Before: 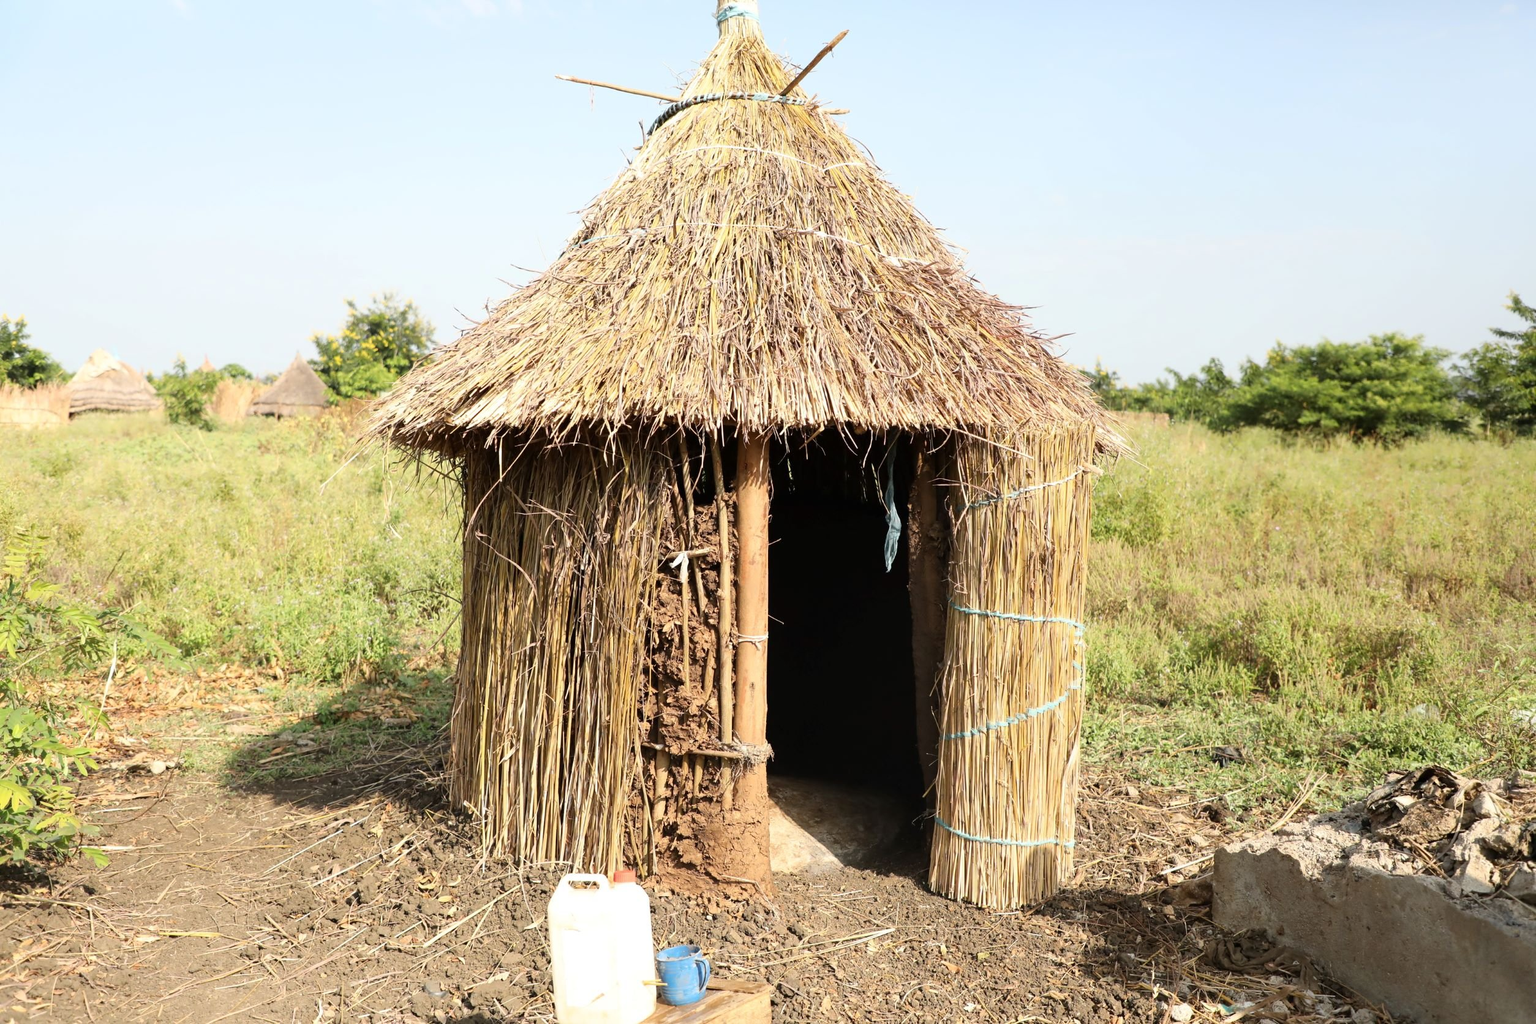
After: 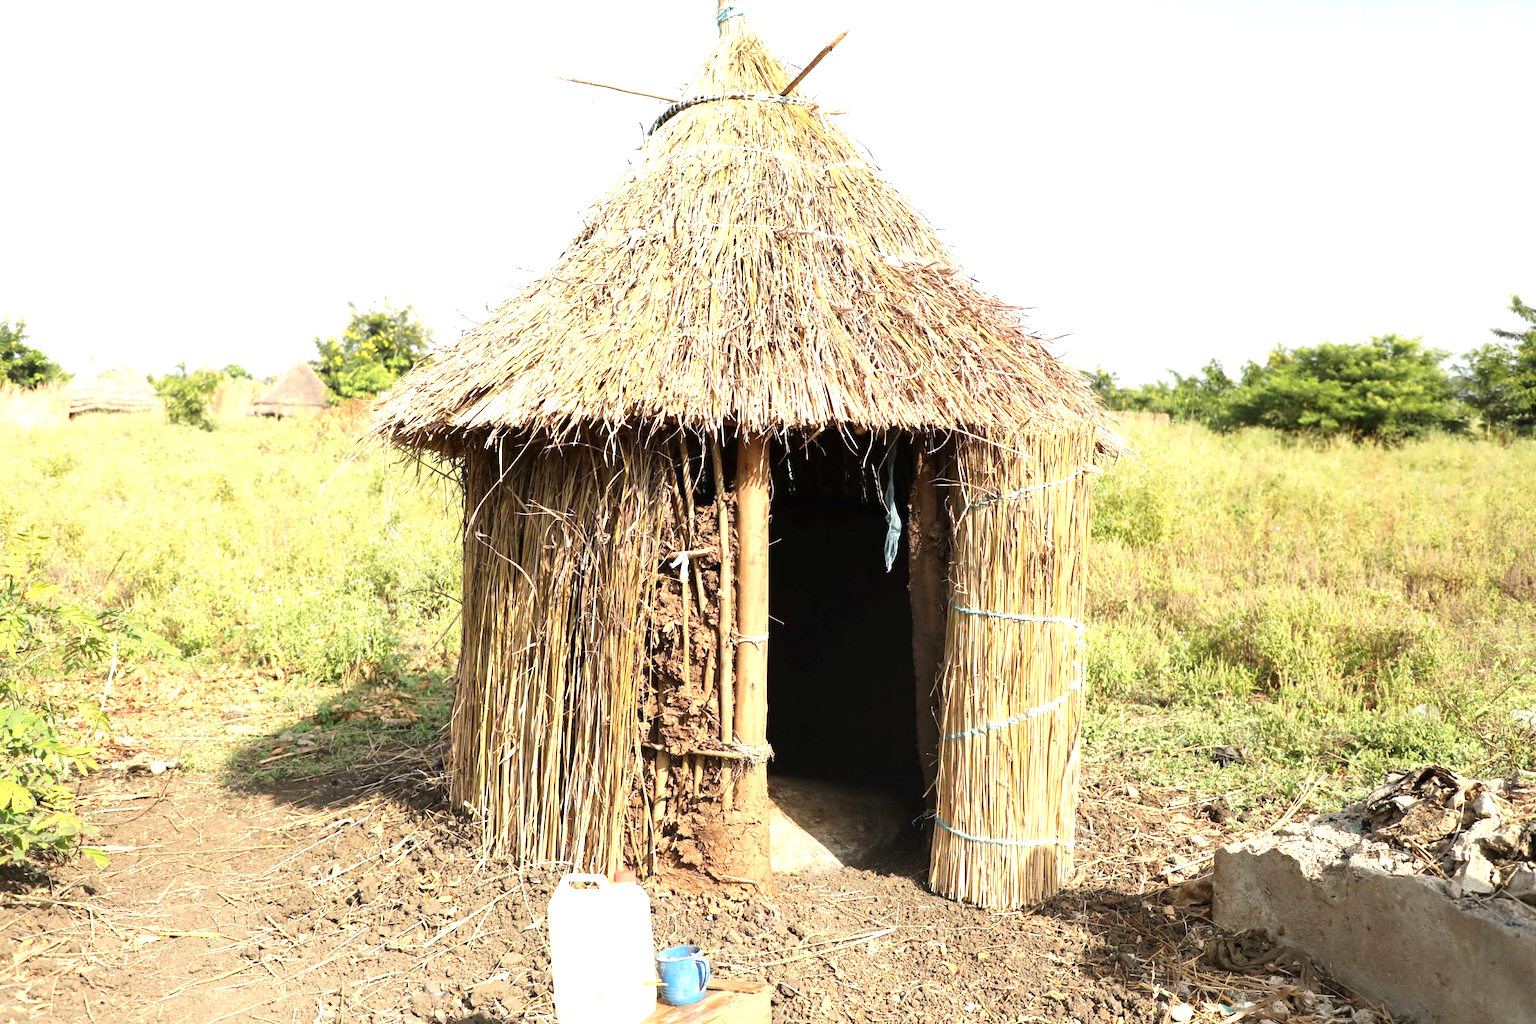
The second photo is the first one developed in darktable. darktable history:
exposure: exposure 0.648 EV, compensate exposure bias true, compensate highlight preservation false
